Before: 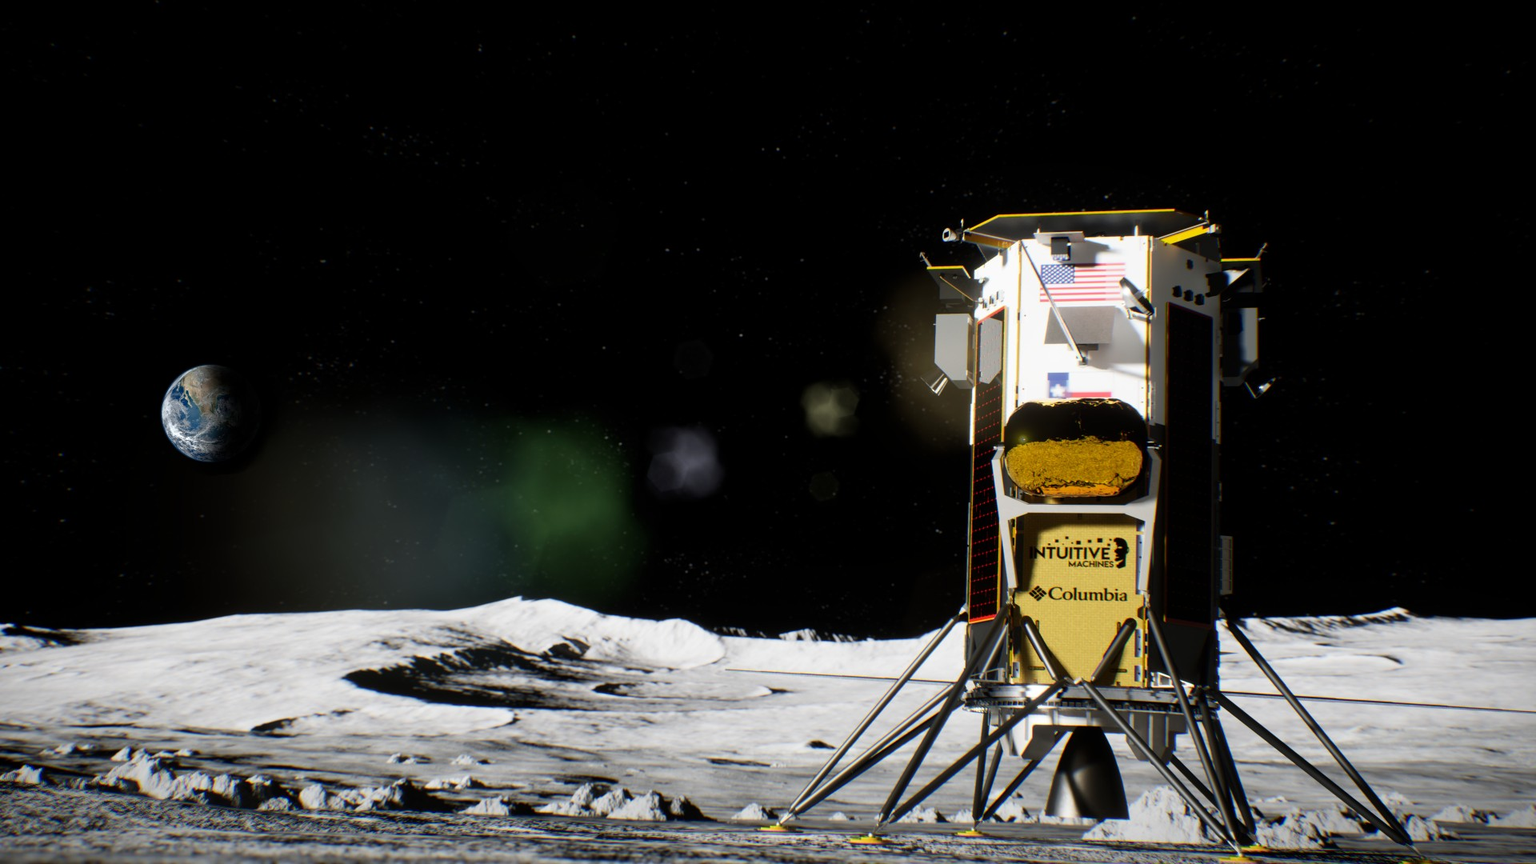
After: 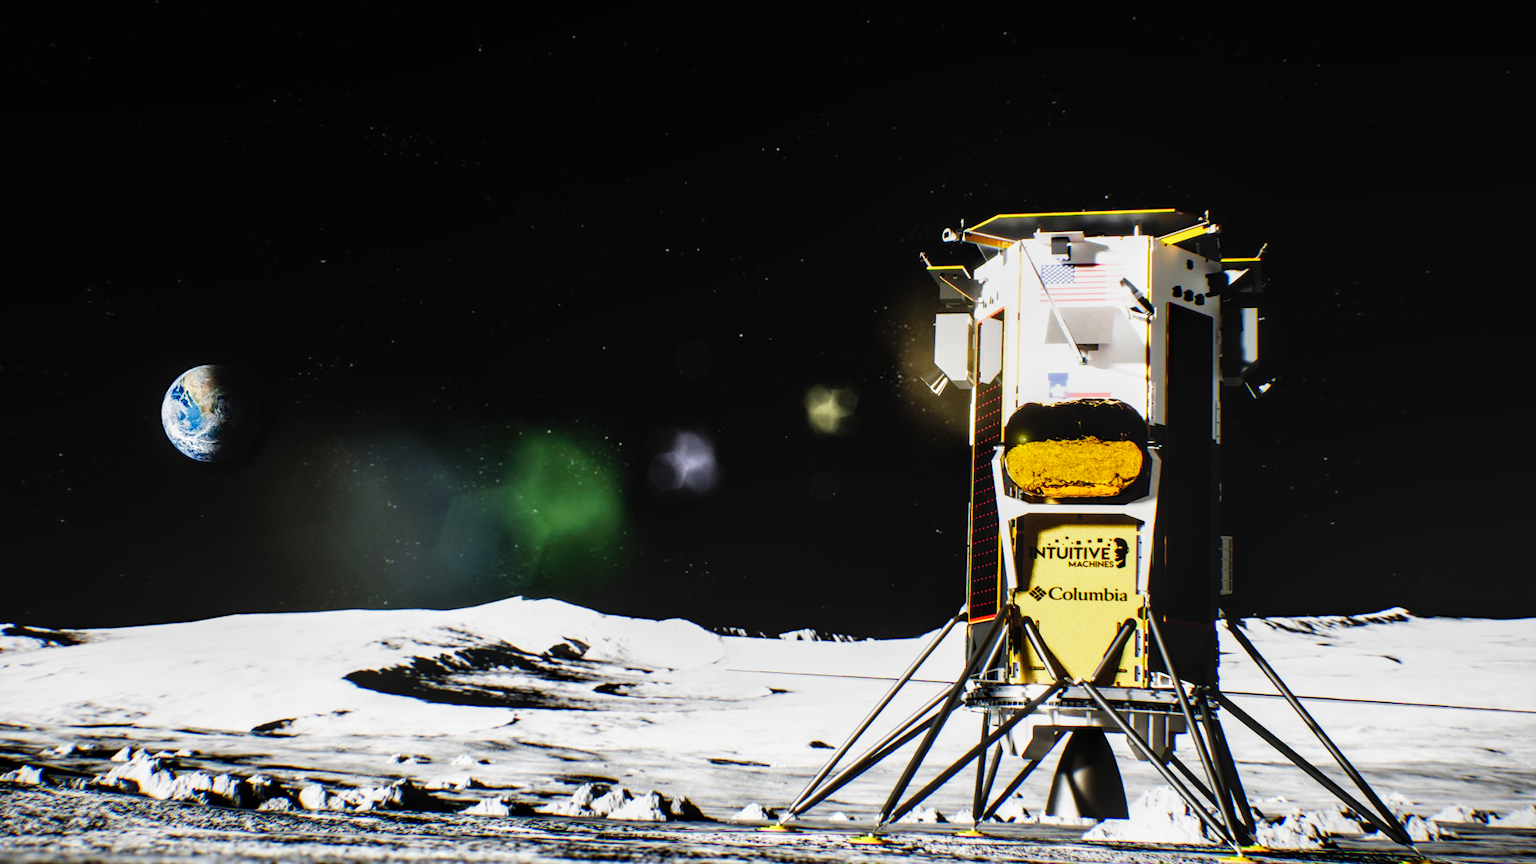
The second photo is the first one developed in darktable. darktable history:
local contrast: detail 130%
shadows and highlights: shadows 31.63, highlights -32, soften with gaussian
tone equalizer: on, module defaults
base curve: curves: ch0 [(0, 0) (0.007, 0.004) (0.027, 0.03) (0.046, 0.07) (0.207, 0.54) (0.442, 0.872) (0.673, 0.972) (1, 1)], preserve colors none
